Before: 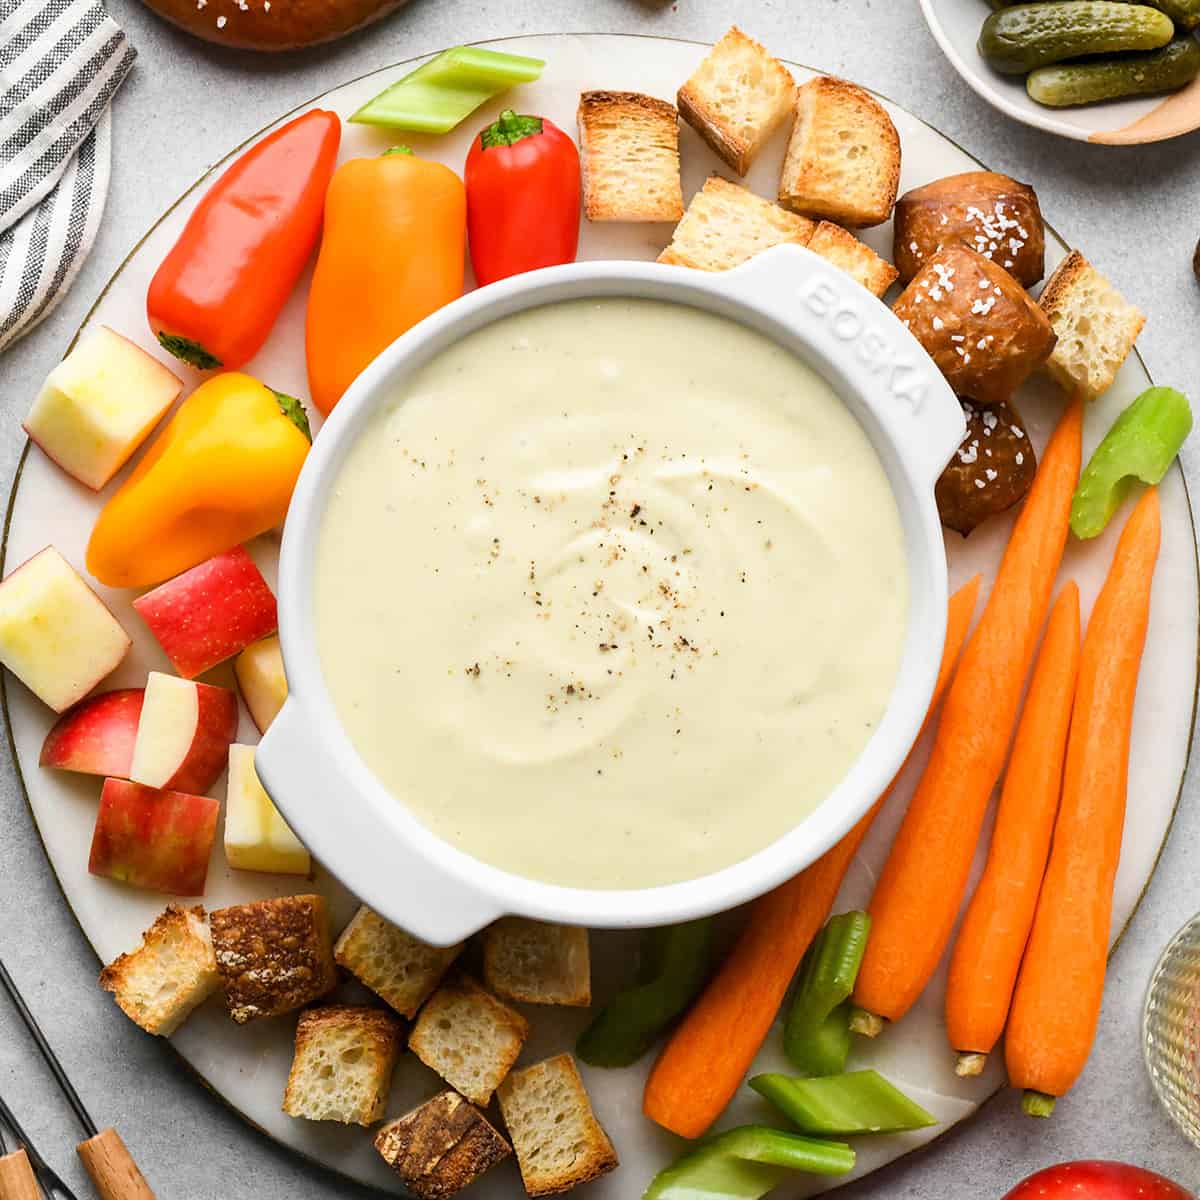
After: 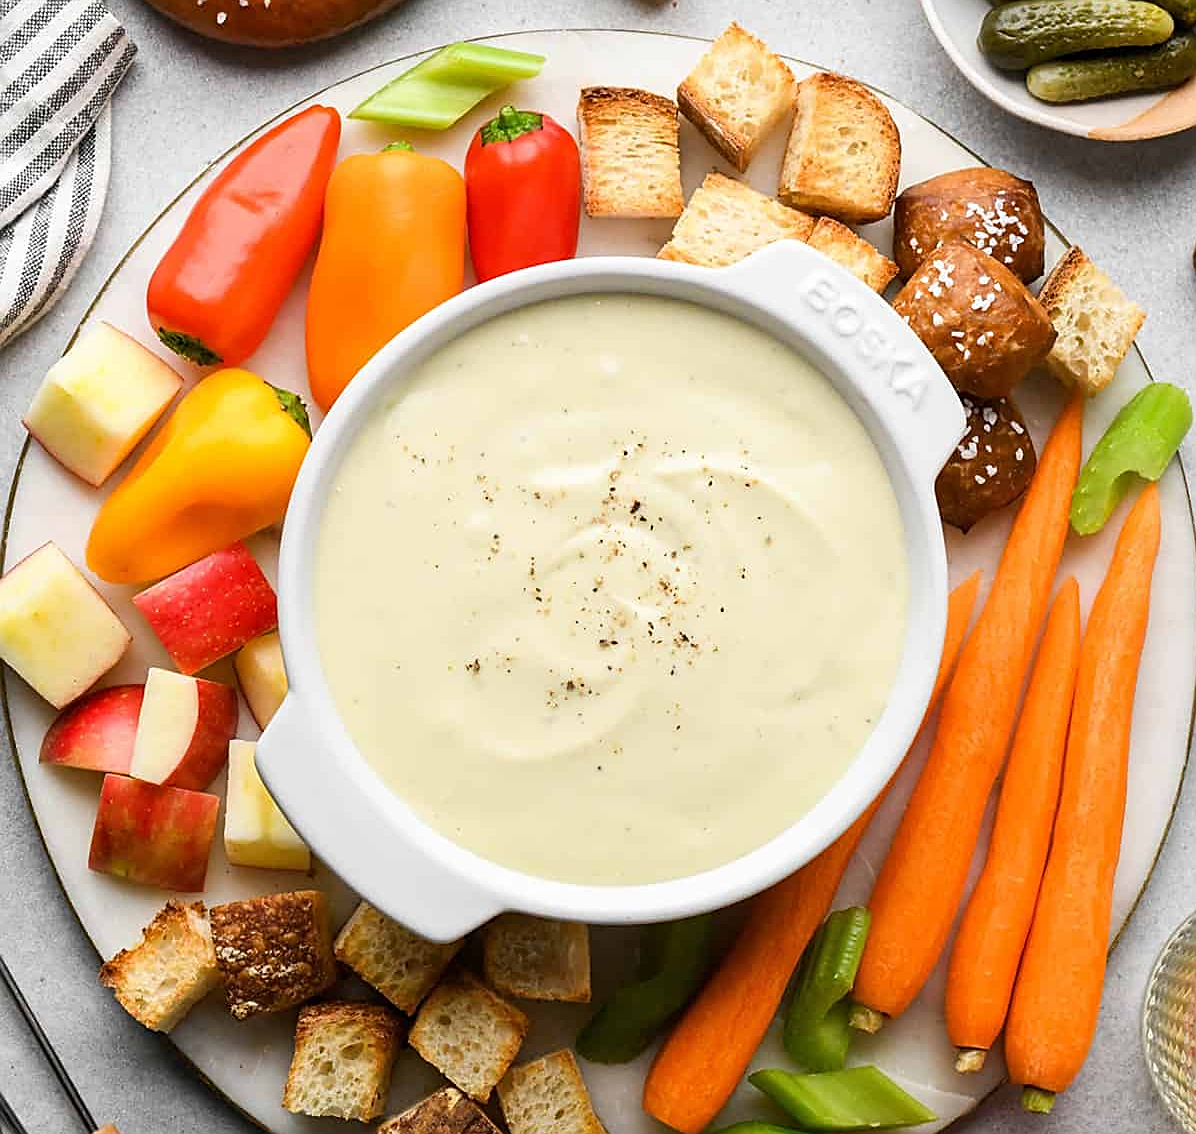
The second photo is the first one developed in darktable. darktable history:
sharpen: on, module defaults
crop: top 0.356%, right 0.26%, bottom 5.069%
